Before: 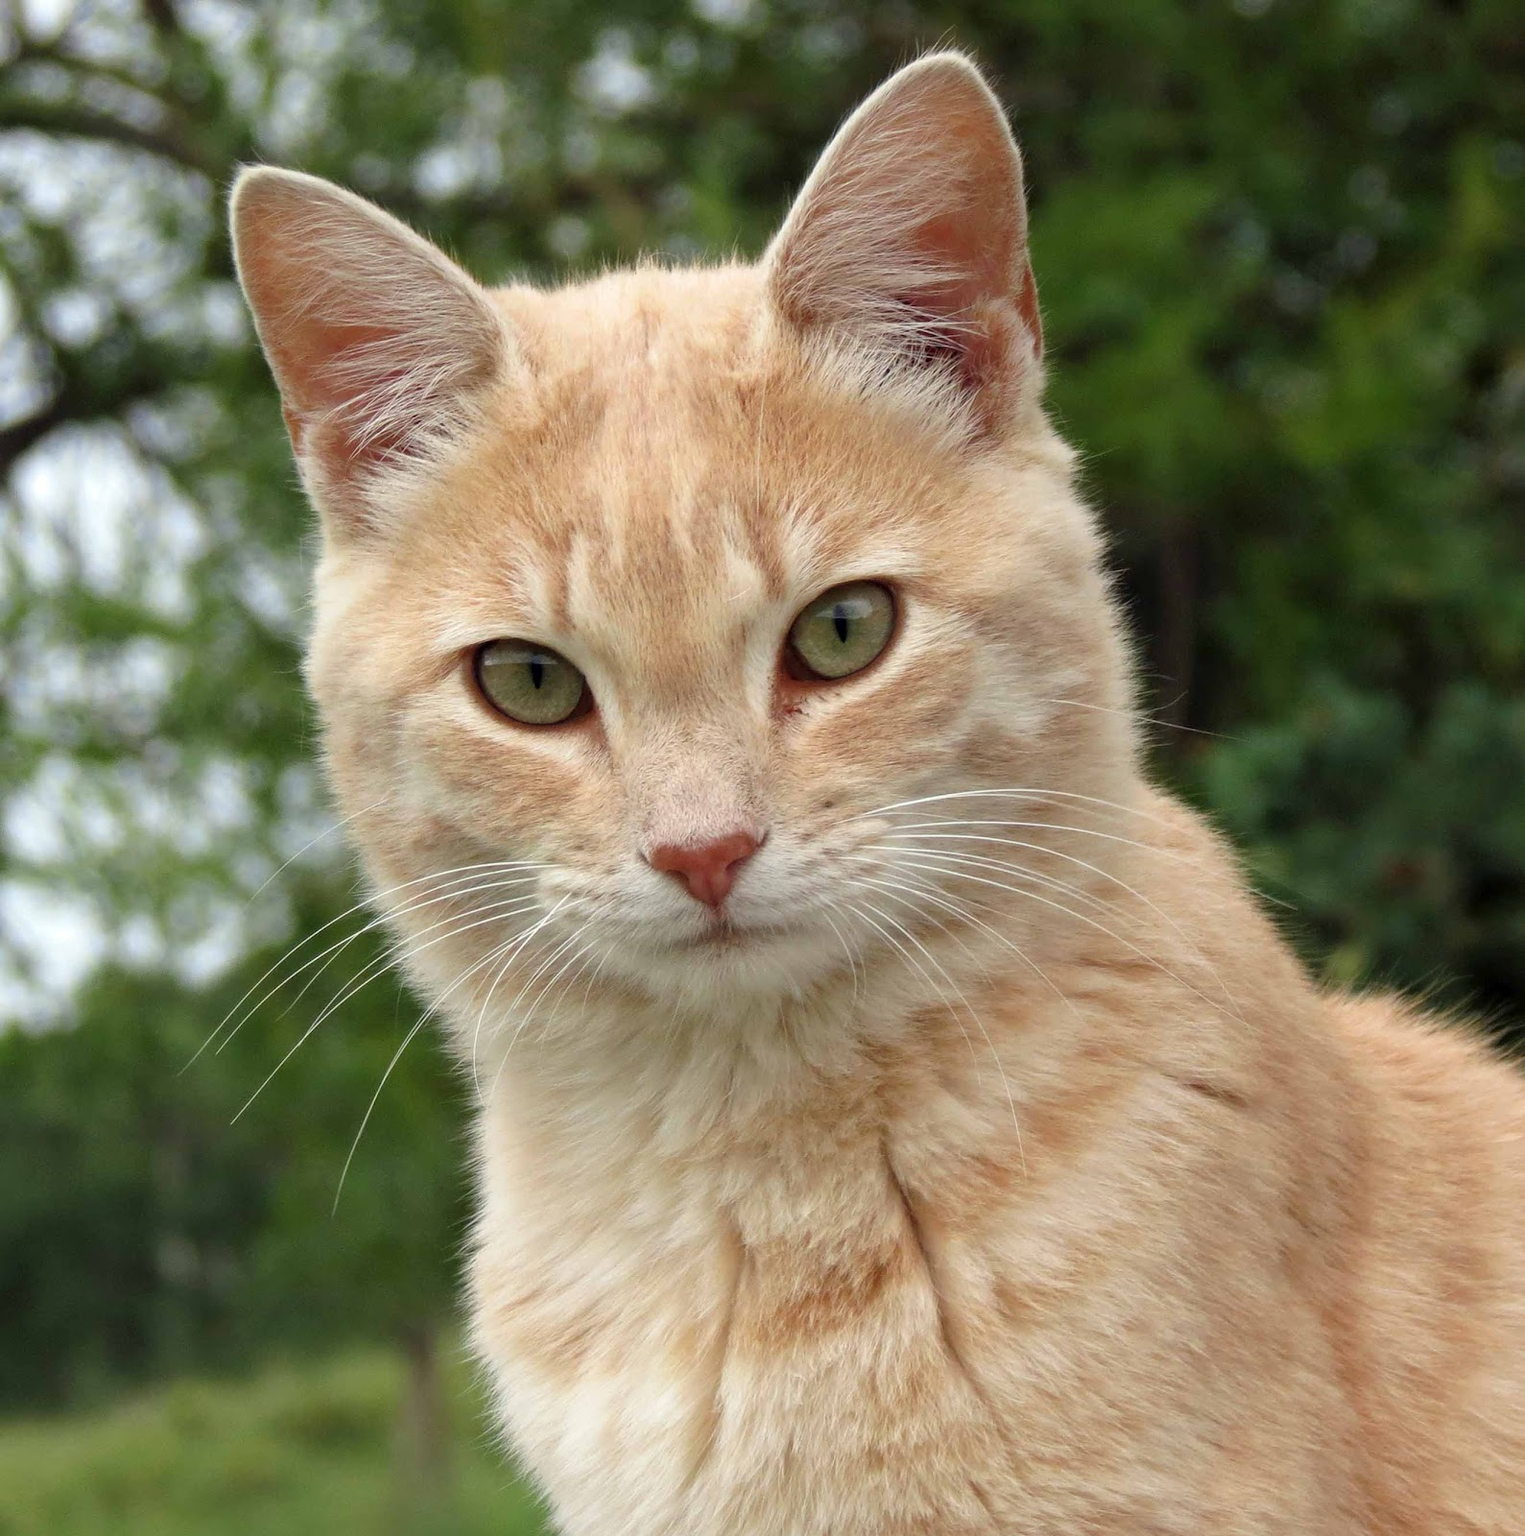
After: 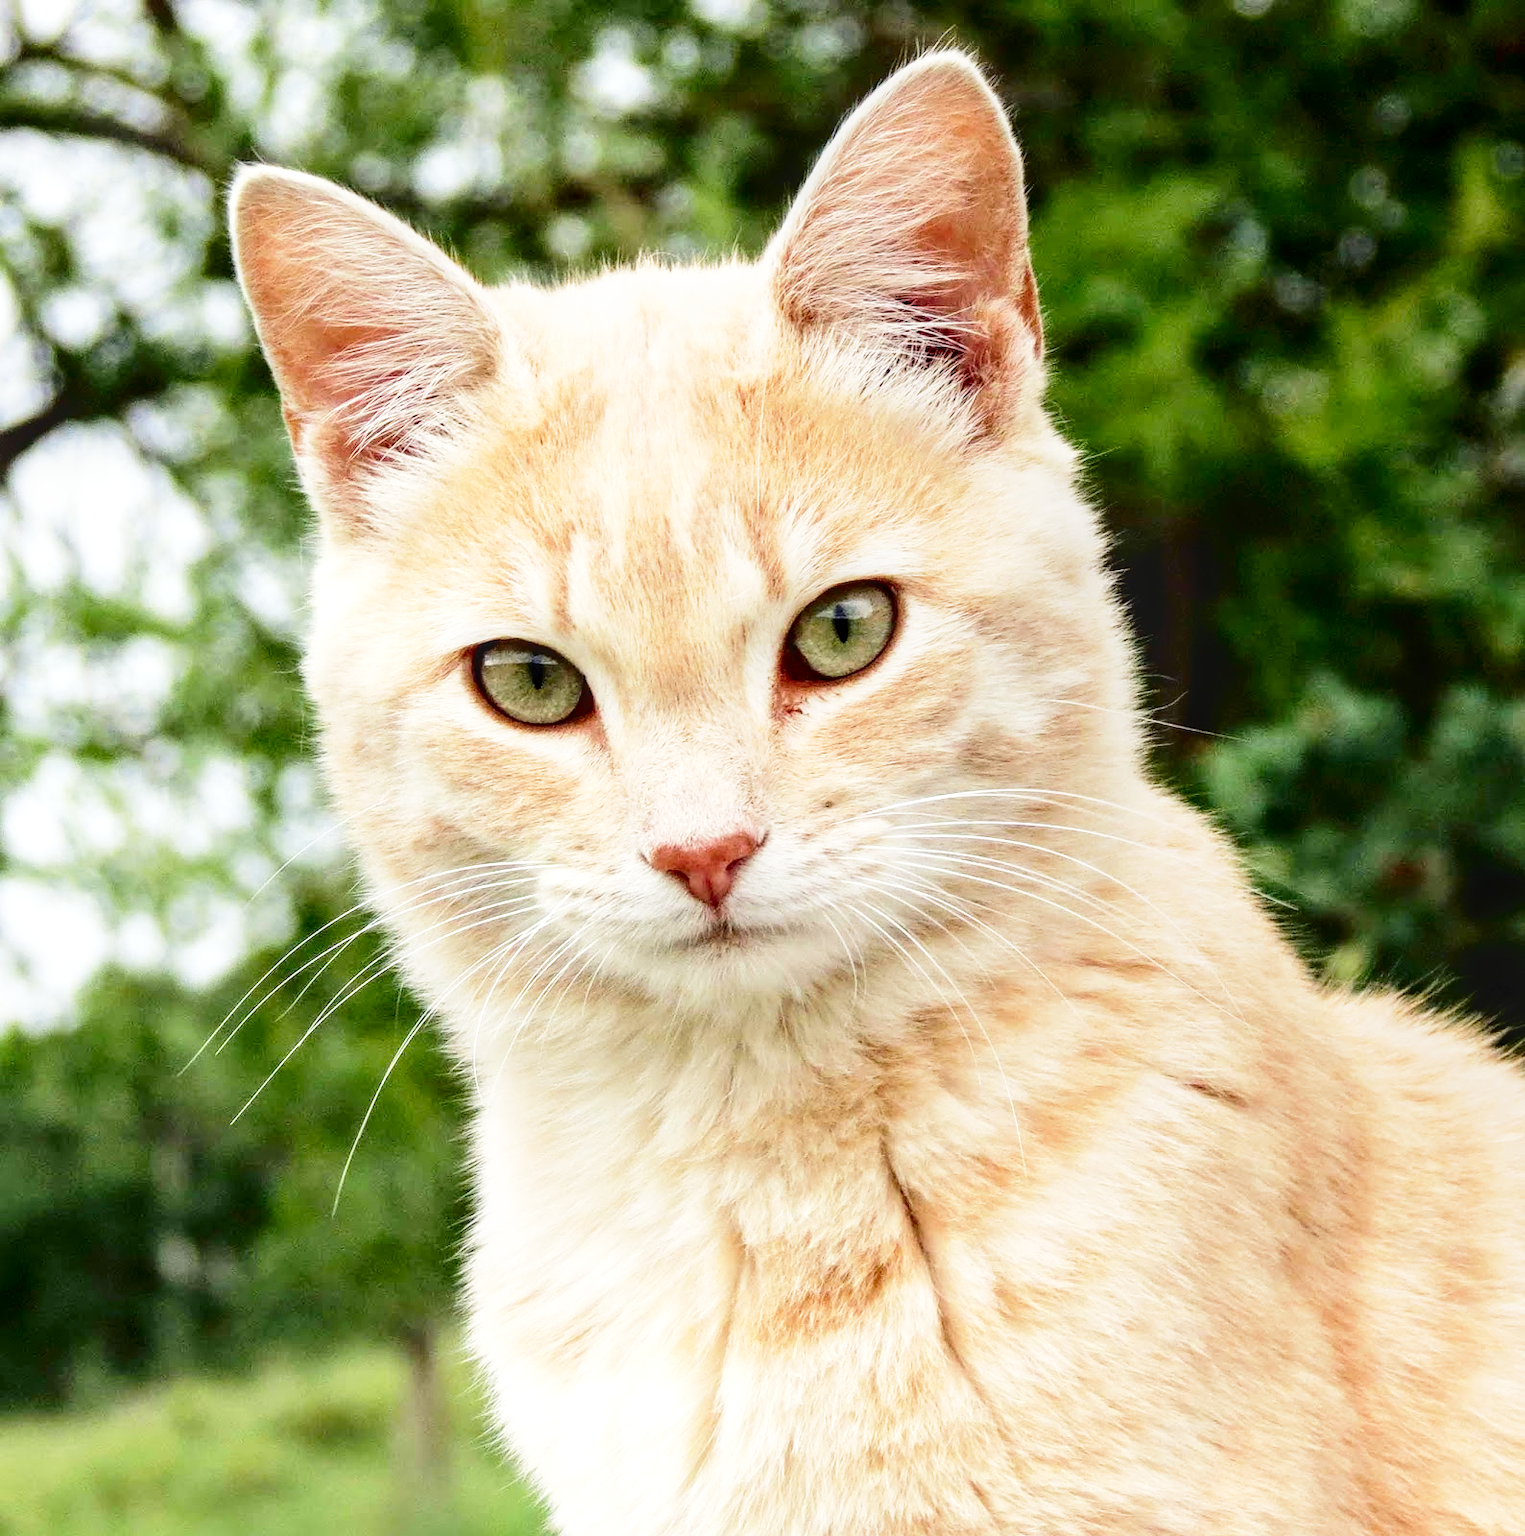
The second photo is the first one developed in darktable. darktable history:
base curve: curves: ch0 [(0, 0) (0.012, 0.01) (0.073, 0.168) (0.31, 0.711) (0.645, 0.957) (1, 1)], preserve colors none
local contrast: on, module defaults
tone curve: curves: ch0 [(0, 0) (0.003, 0.007) (0.011, 0.009) (0.025, 0.014) (0.044, 0.022) (0.069, 0.029) (0.1, 0.037) (0.136, 0.052) (0.177, 0.083) (0.224, 0.121) (0.277, 0.177) (0.335, 0.258) (0.399, 0.351) (0.468, 0.454) (0.543, 0.557) (0.623, 0.654) (0.709, 0.744) (0.801, 0.825) (0.898, 0.909) (1, 1)], color space Lab, independent channels, preserve colors none
